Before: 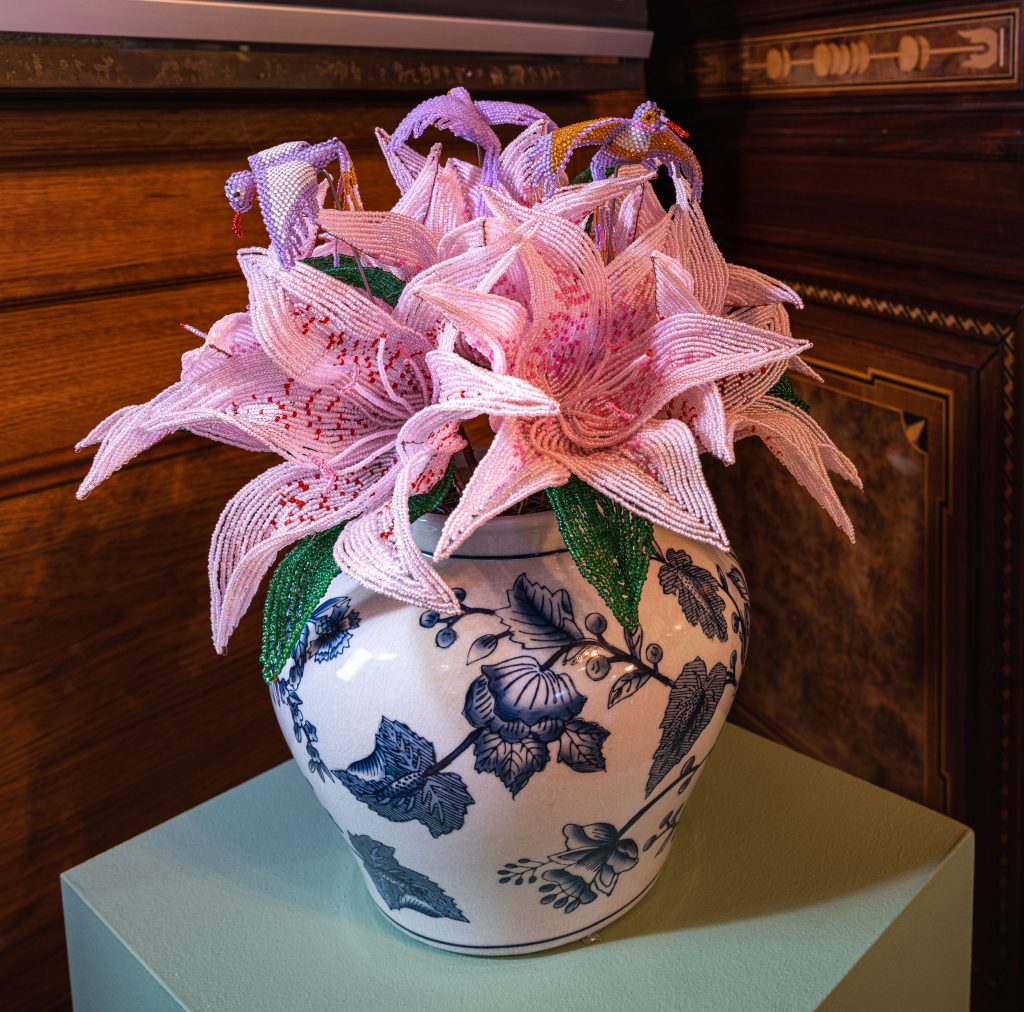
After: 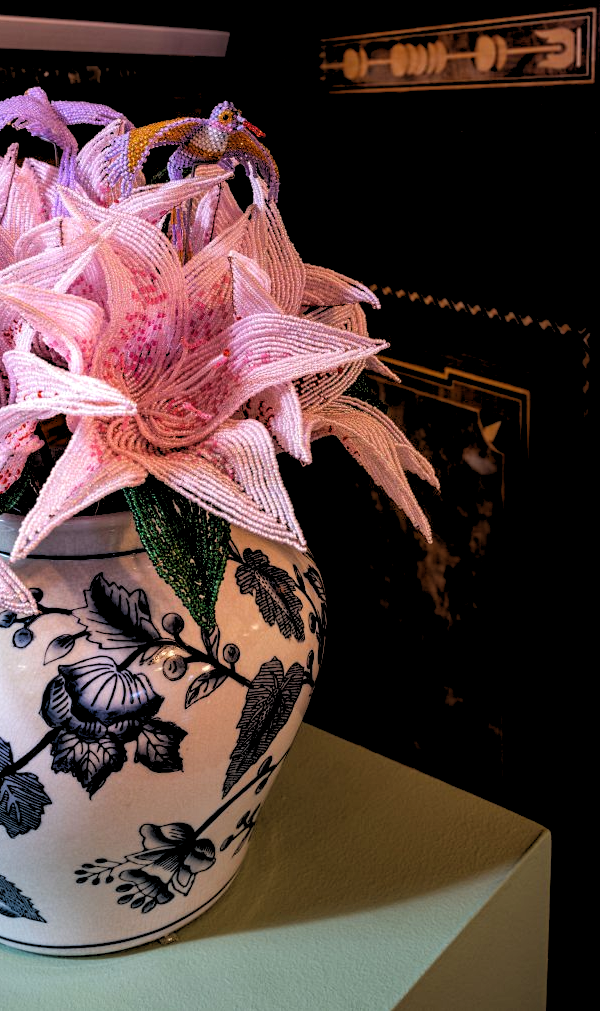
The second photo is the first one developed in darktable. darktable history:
crop: left 41.402%
rgb levels: levels [[0.029, 0.461, 0.922], [0, 0.5, 1], [0, 0.5, 1]]
